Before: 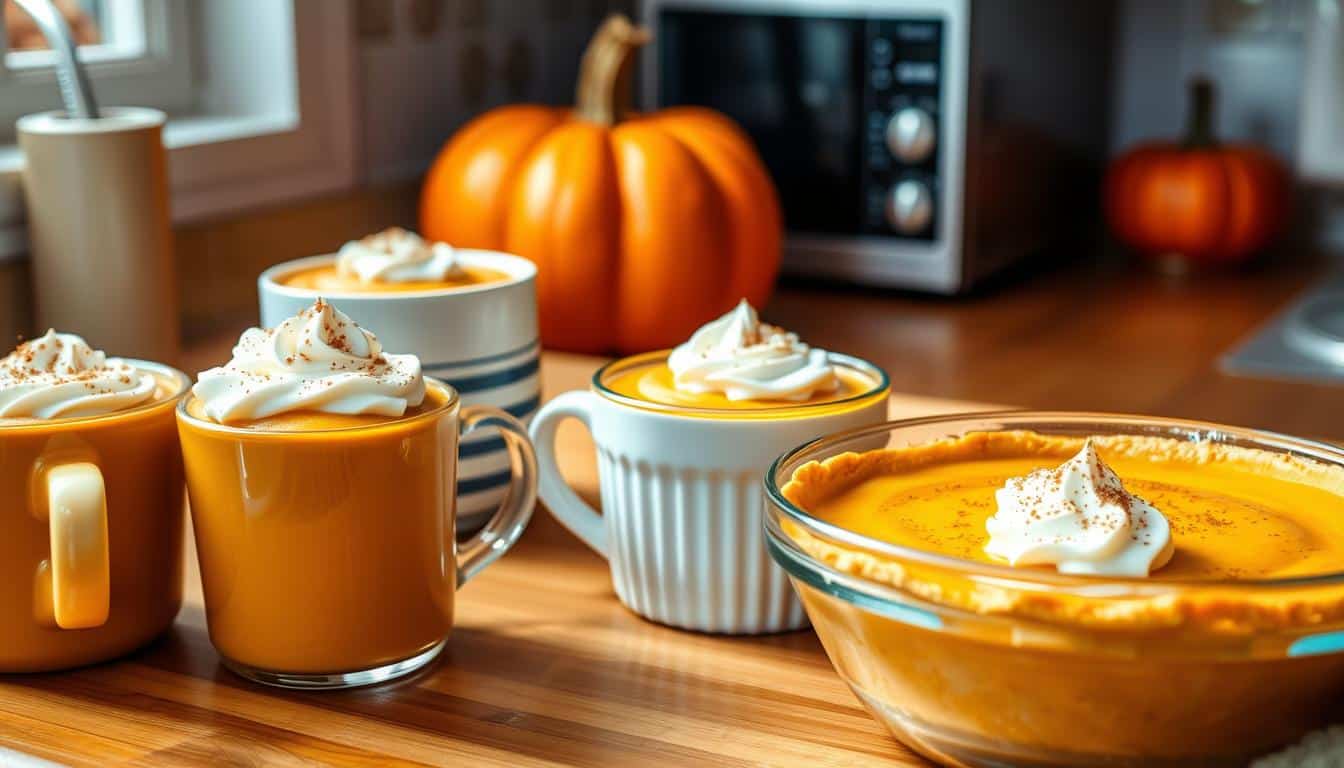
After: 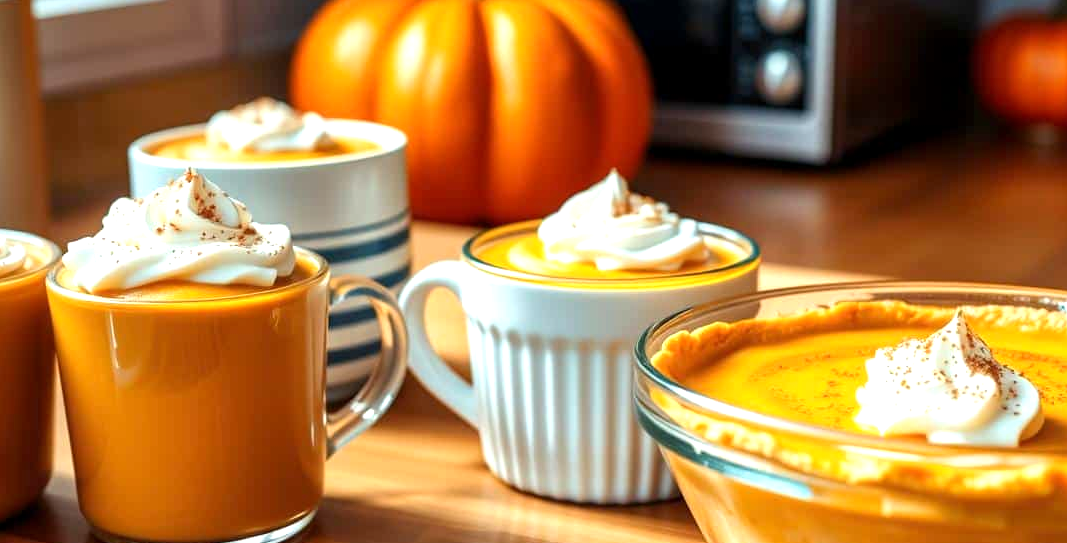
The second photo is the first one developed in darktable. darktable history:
crop: left 9.712%, top 16.928%, right 10.845%, bottom 12.332%
exposure: black level correction 0.001, exposure 0.5 EV, compensate exposure bias true, compensate highlight preservation false
